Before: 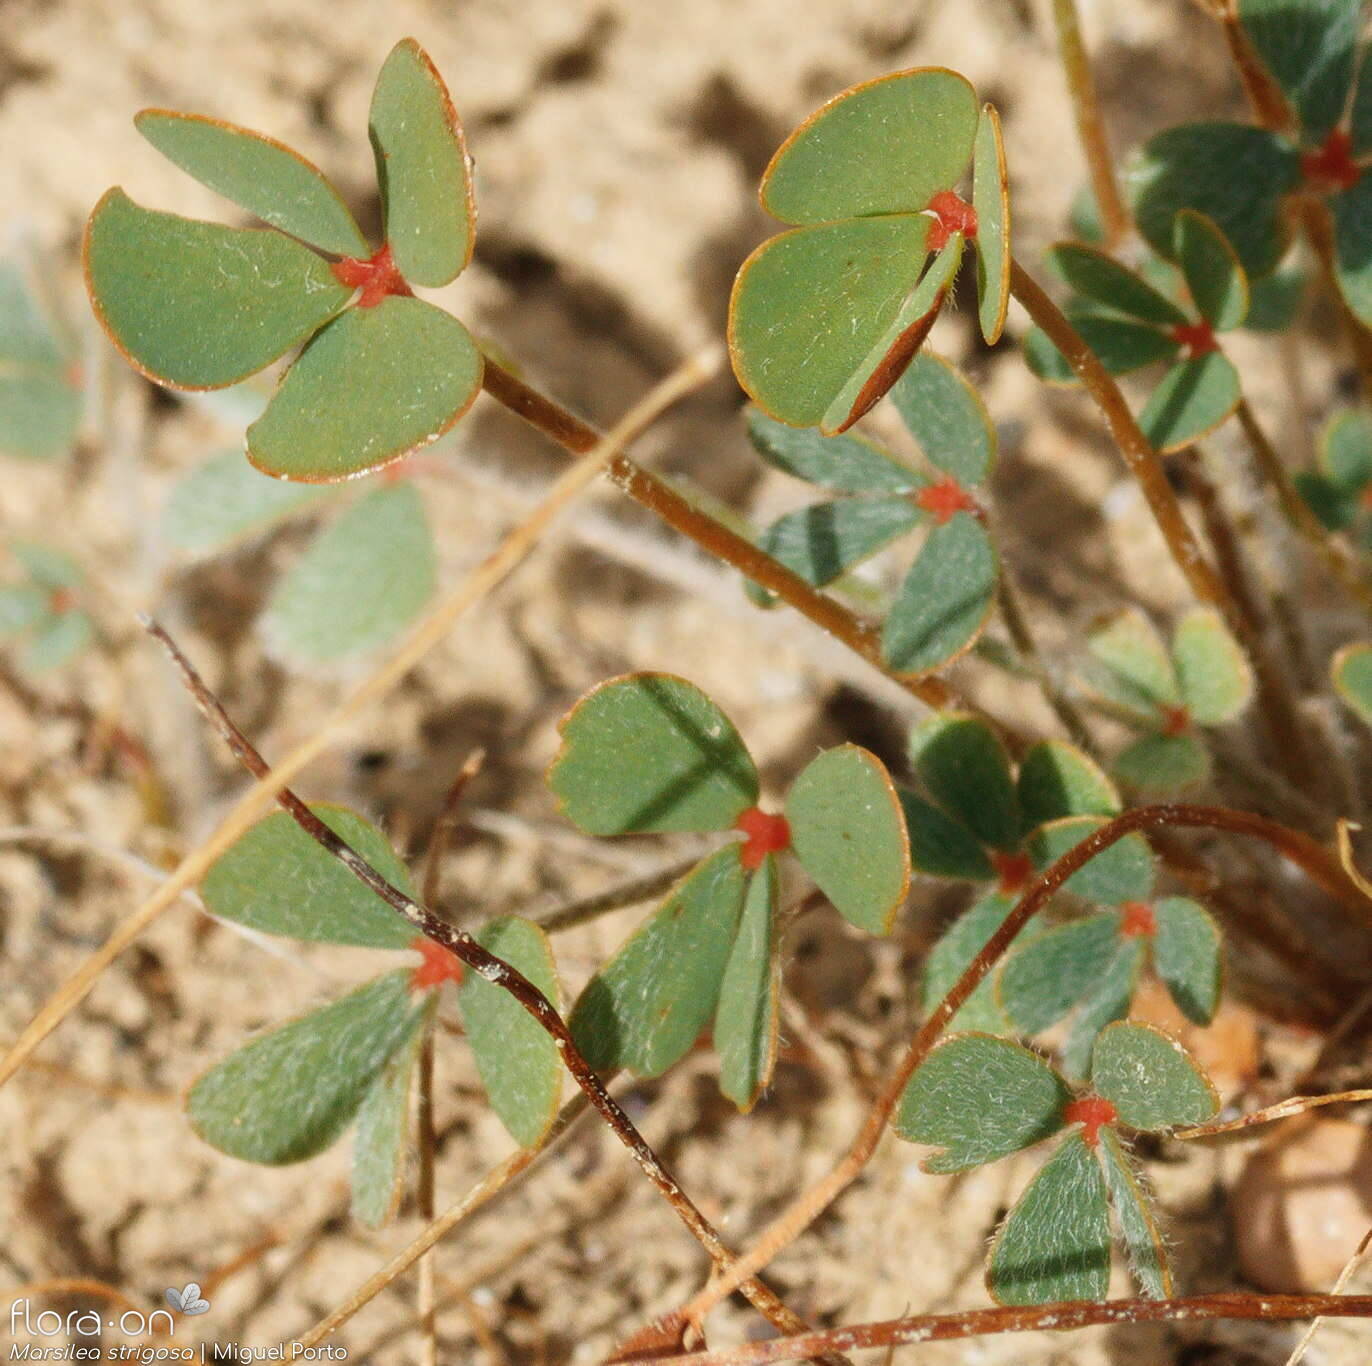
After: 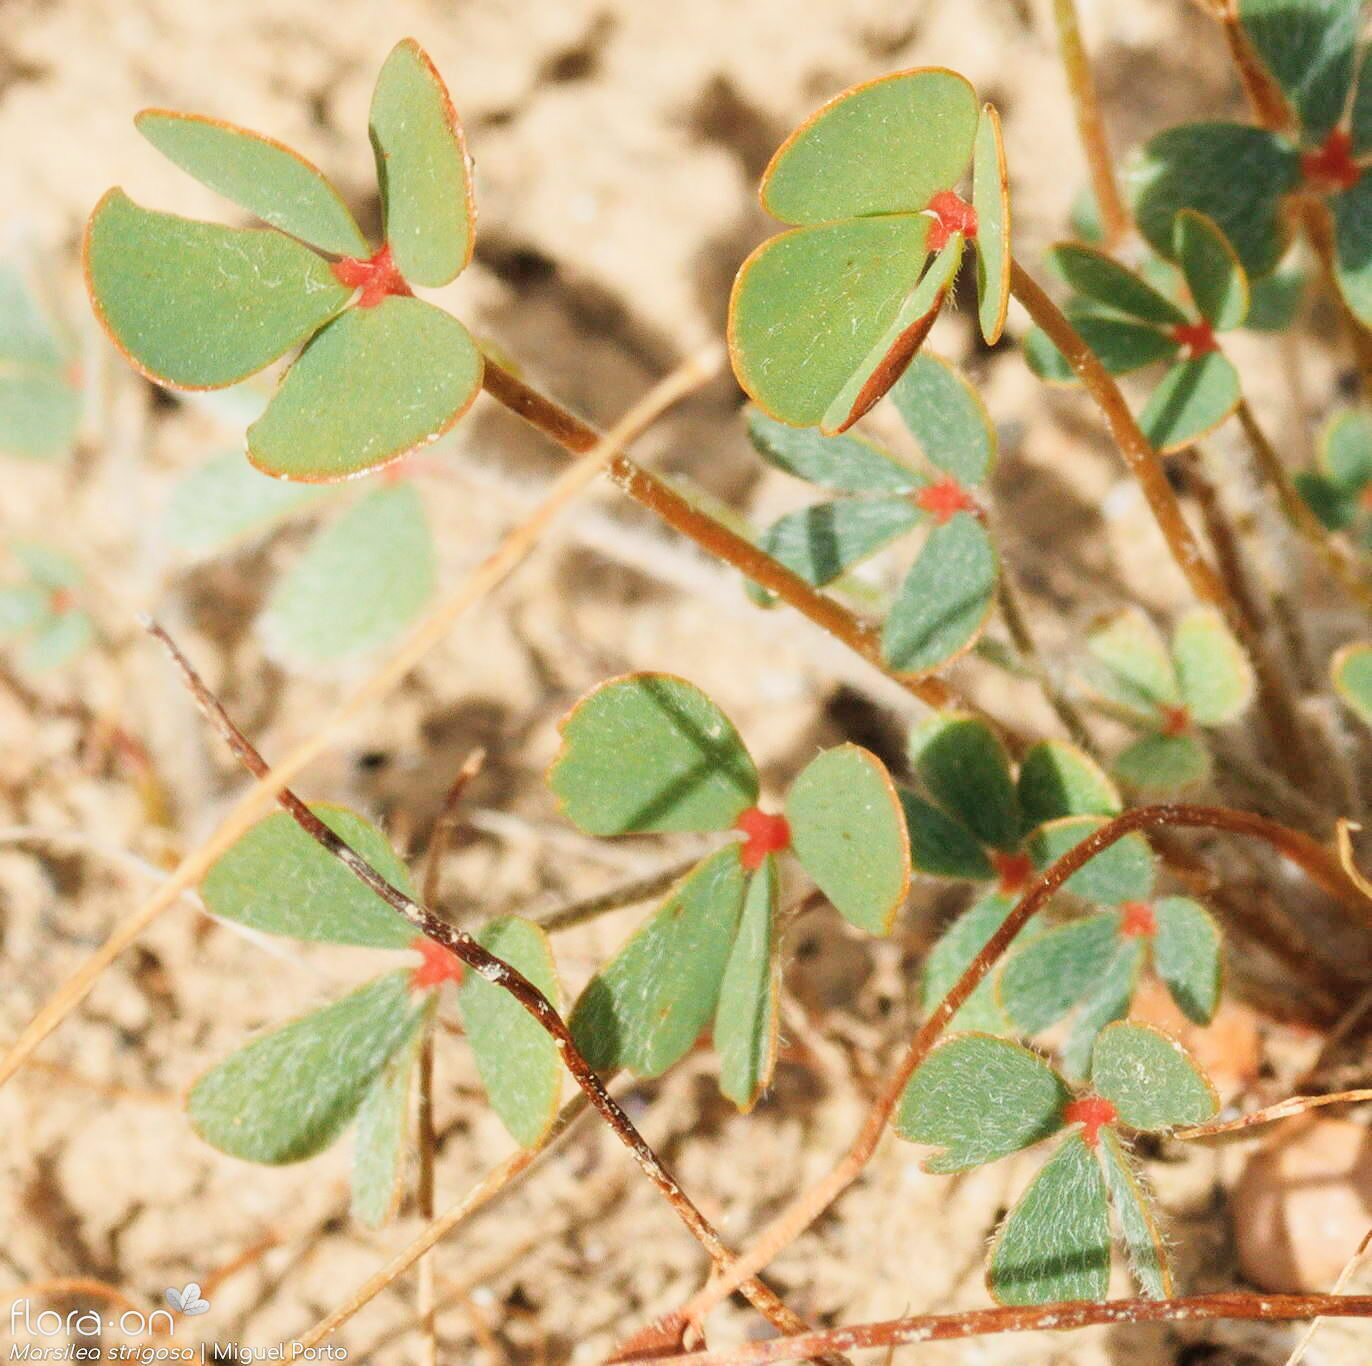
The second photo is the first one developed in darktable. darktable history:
exposure: black level correction 0, exposure 1.001 EV, compensate exposure bias true, compensate highlight preservation false
filmic rgb: black relative exposure -8.03 EV, white relative exposure 4.03 EV, threshold 3 EV, hardness 4.12, enable highlight reconstruction true
